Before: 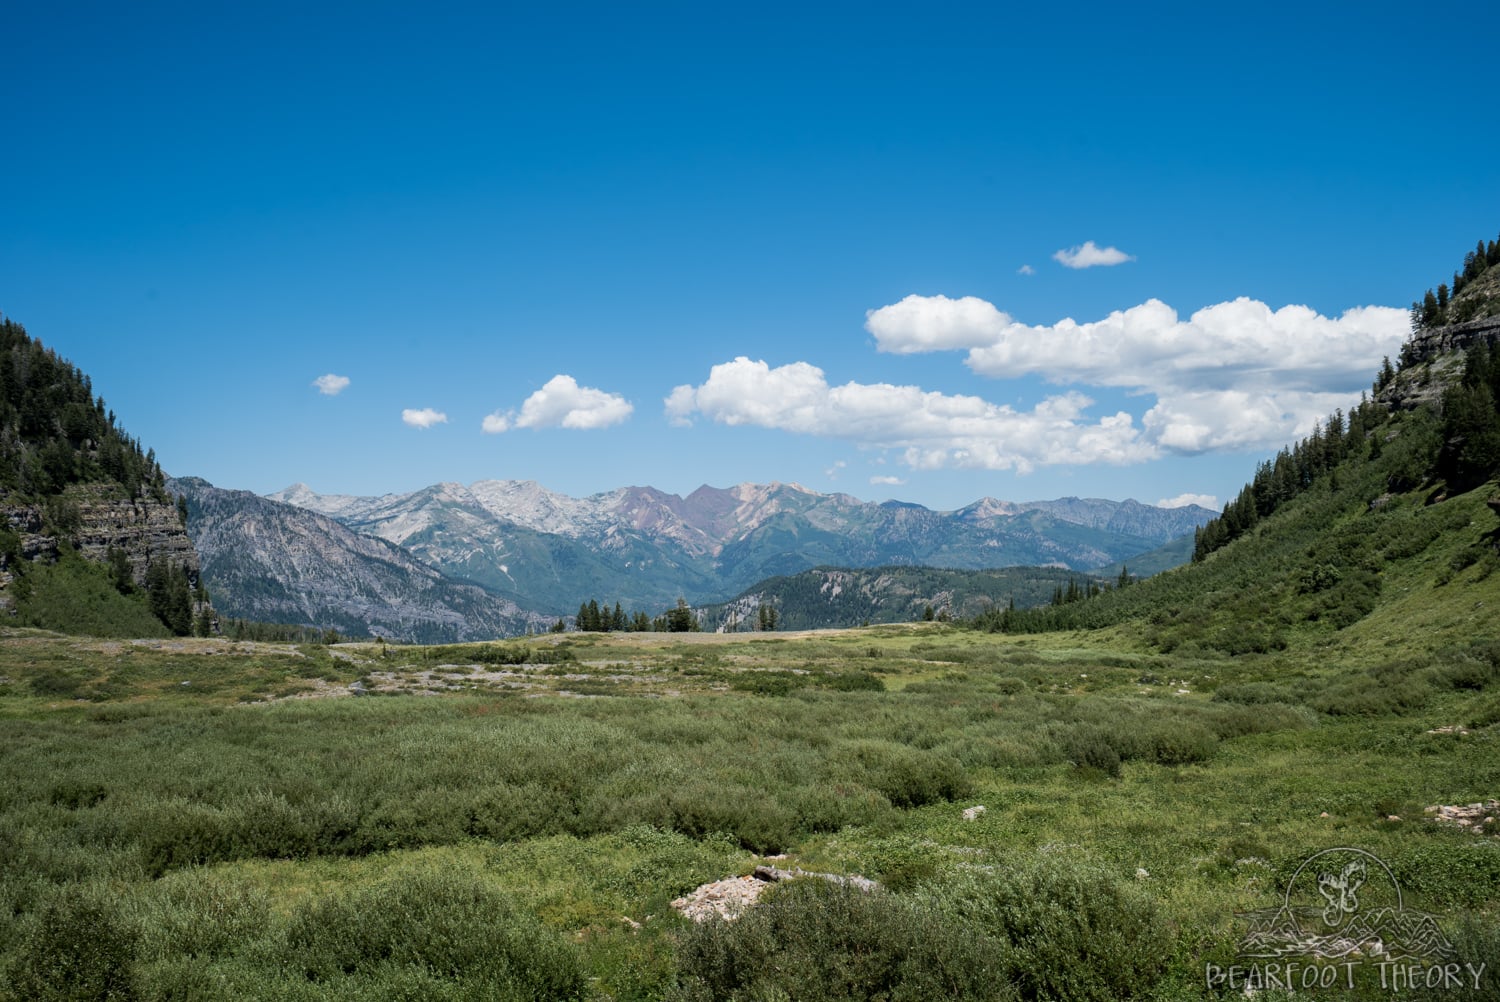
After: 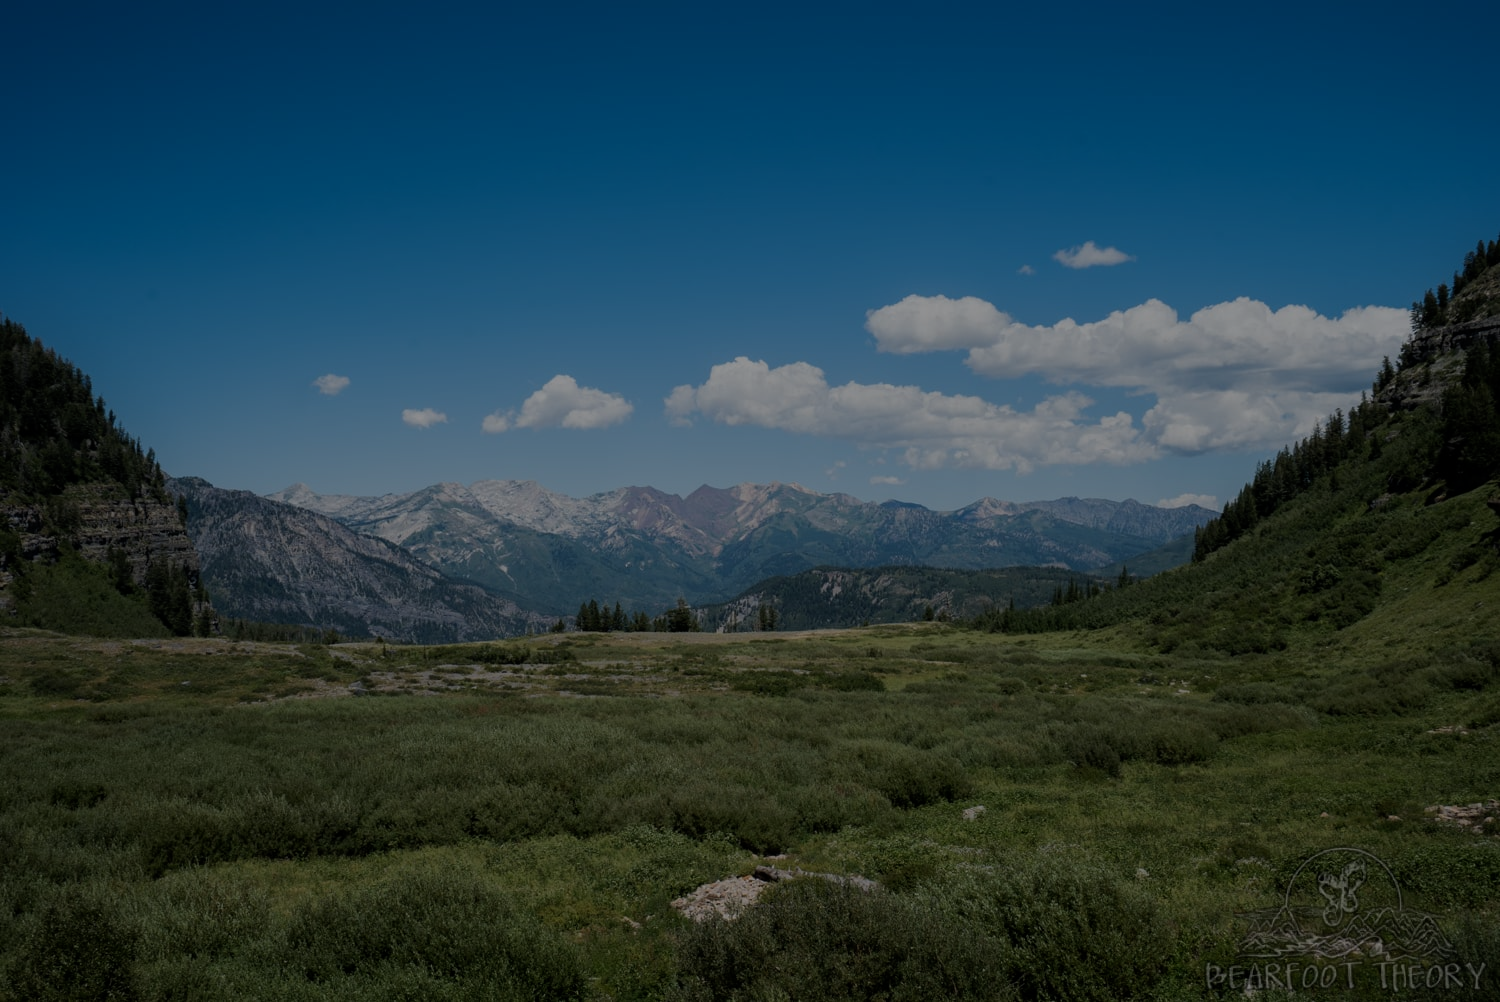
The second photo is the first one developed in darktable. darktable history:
tone equalizer: -8 EV -1.96 EV, -7 EV -1.99 EV, -6 EV -1.97 EV, -5 EV -1.96 EV, -4 EV -2 EV, -3 EV -1.98 EV, -2 EV -1.98 EV, -1 EV -1.63 EV, +0 EV -2 EV, mask exposure compensation -0.486 EV
